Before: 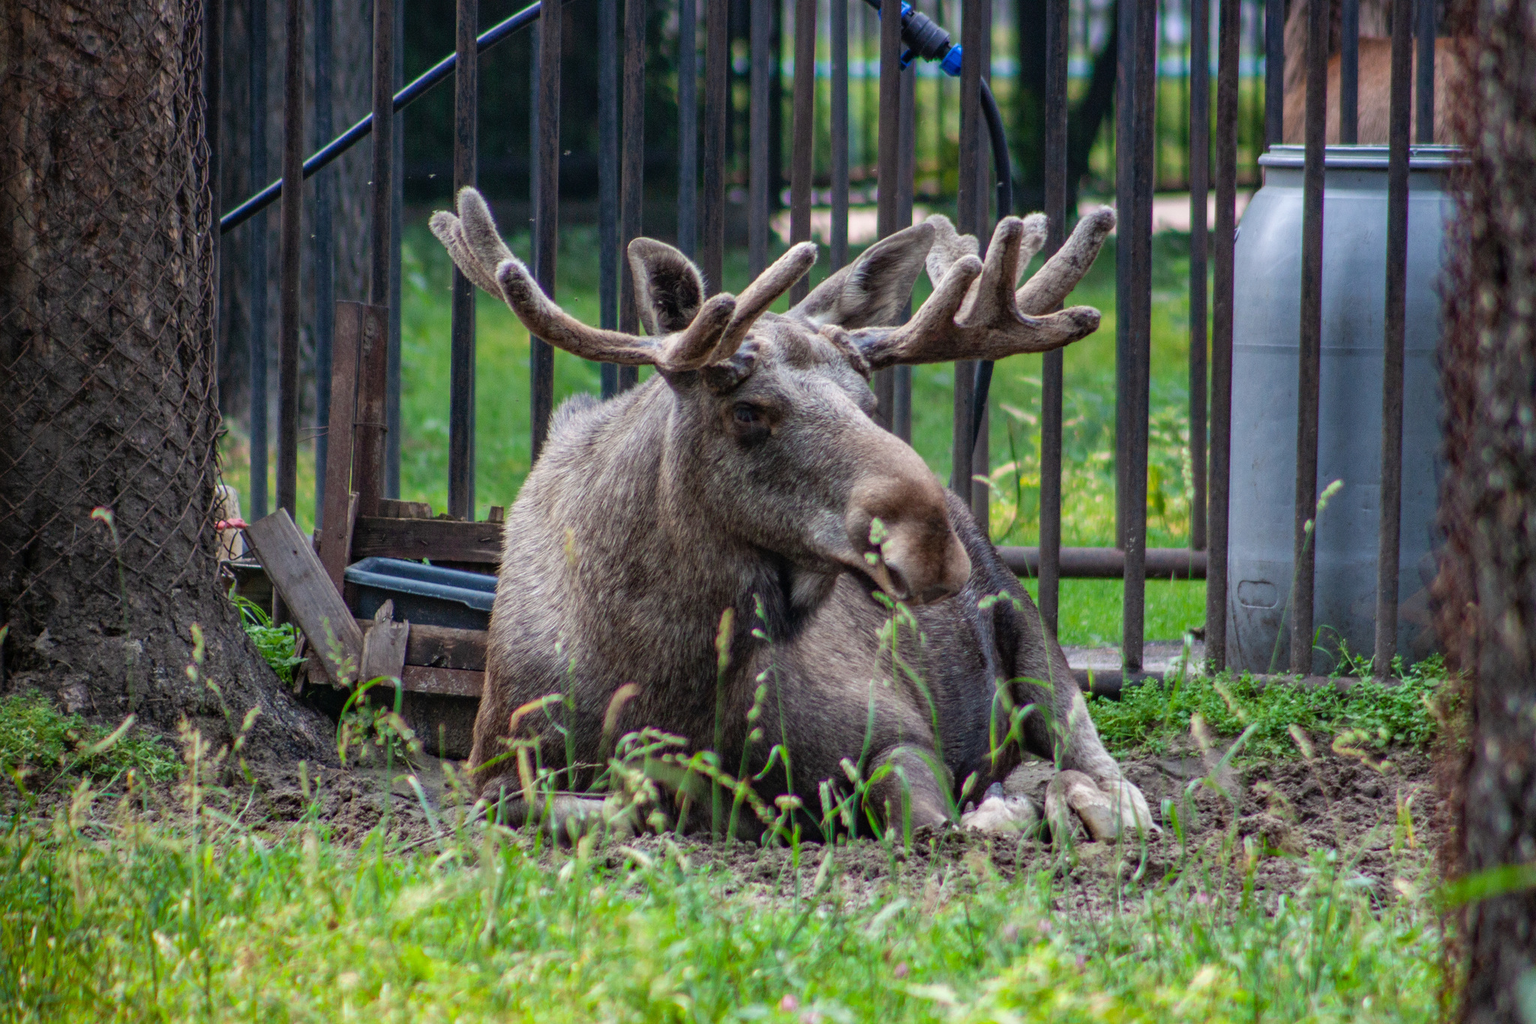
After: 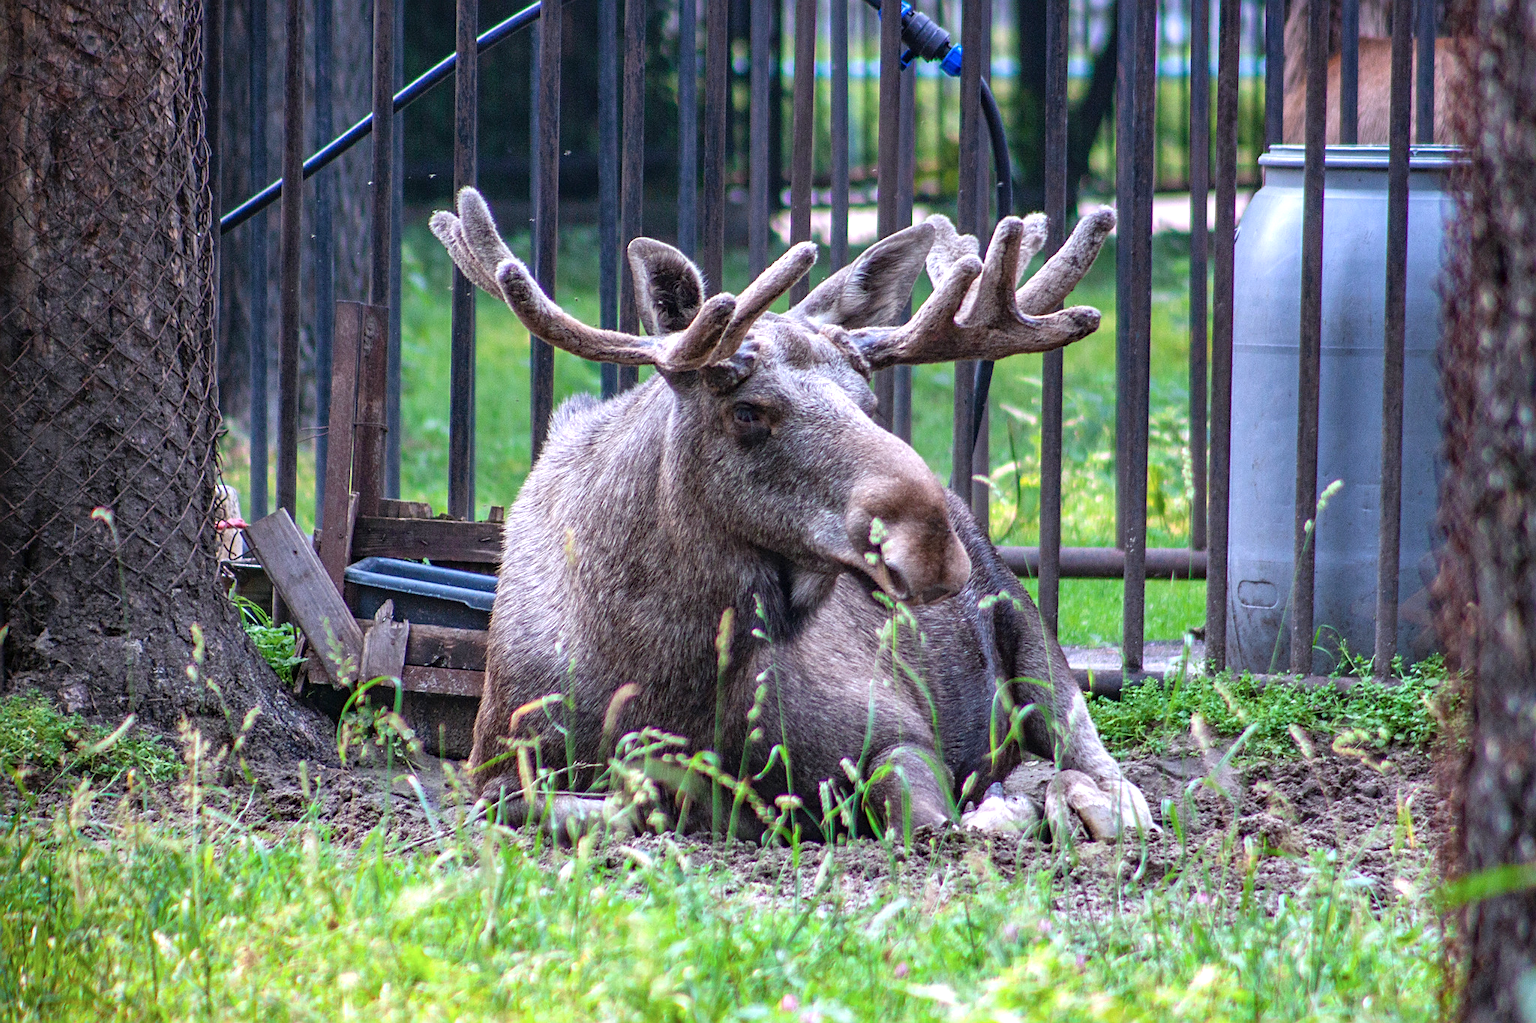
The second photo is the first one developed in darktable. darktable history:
color calibration: illuminant custom, x 0.363, y 0.384, temperature 4526.99 K
sharpen: on, module defaults
exposure: exposure 0.633 EV, compensate highlight preservation false
